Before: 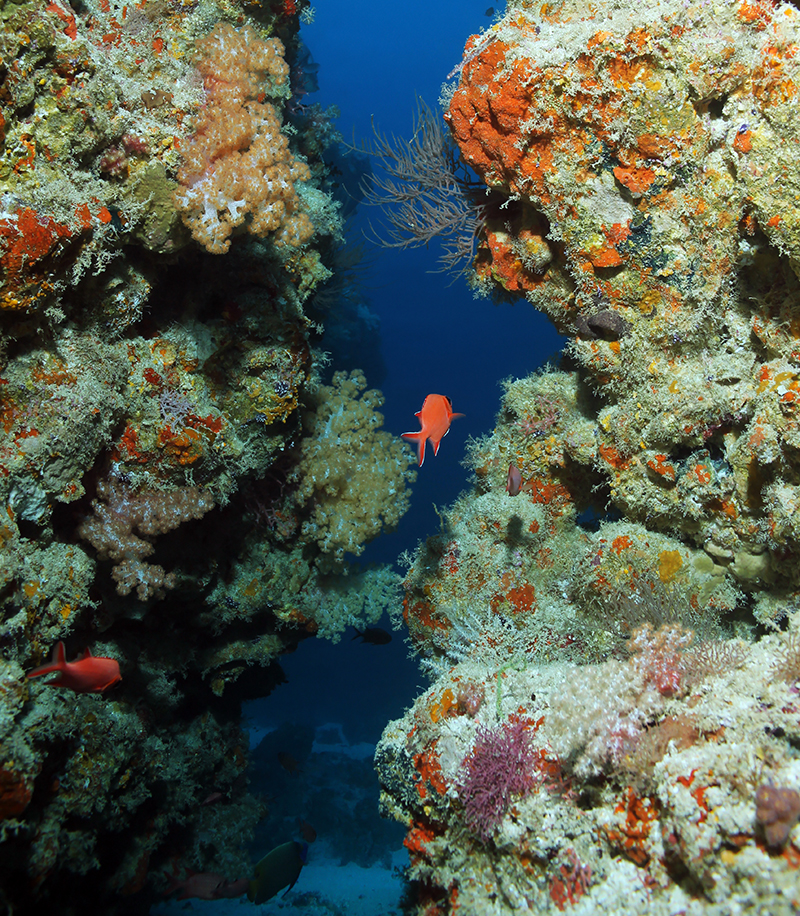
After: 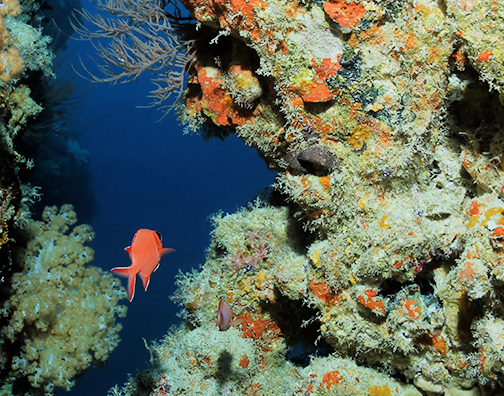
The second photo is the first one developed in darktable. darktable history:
crop: left 36.264%, top 18.104%, right 0.562%, bottom 38.481%
tone equalizer: -8 EV -0.727 EV, -7 EV -0.722 EV, -6 EV -0.578 EV, -5 EV -0.423 EV, -3 EV 0.368 EV, -2 EV 0.6 EV, -1 EV 0.681 EV, +0 EV 0.742 EV
filmic rgb: black relative exposure -7.65 EV, white relative exposure 4.56 EV, hardness 3.61
